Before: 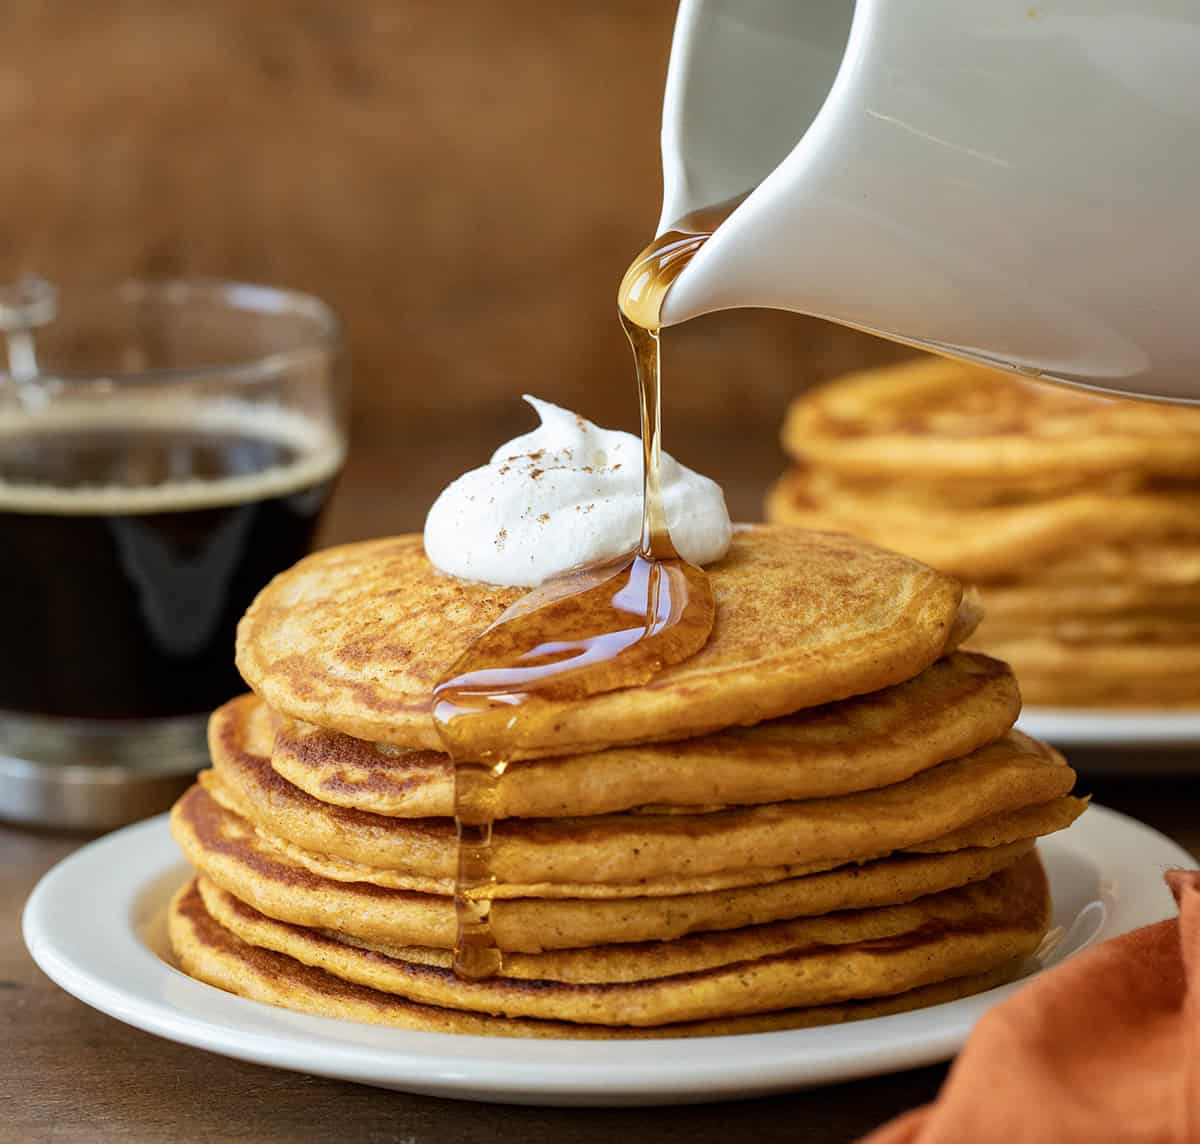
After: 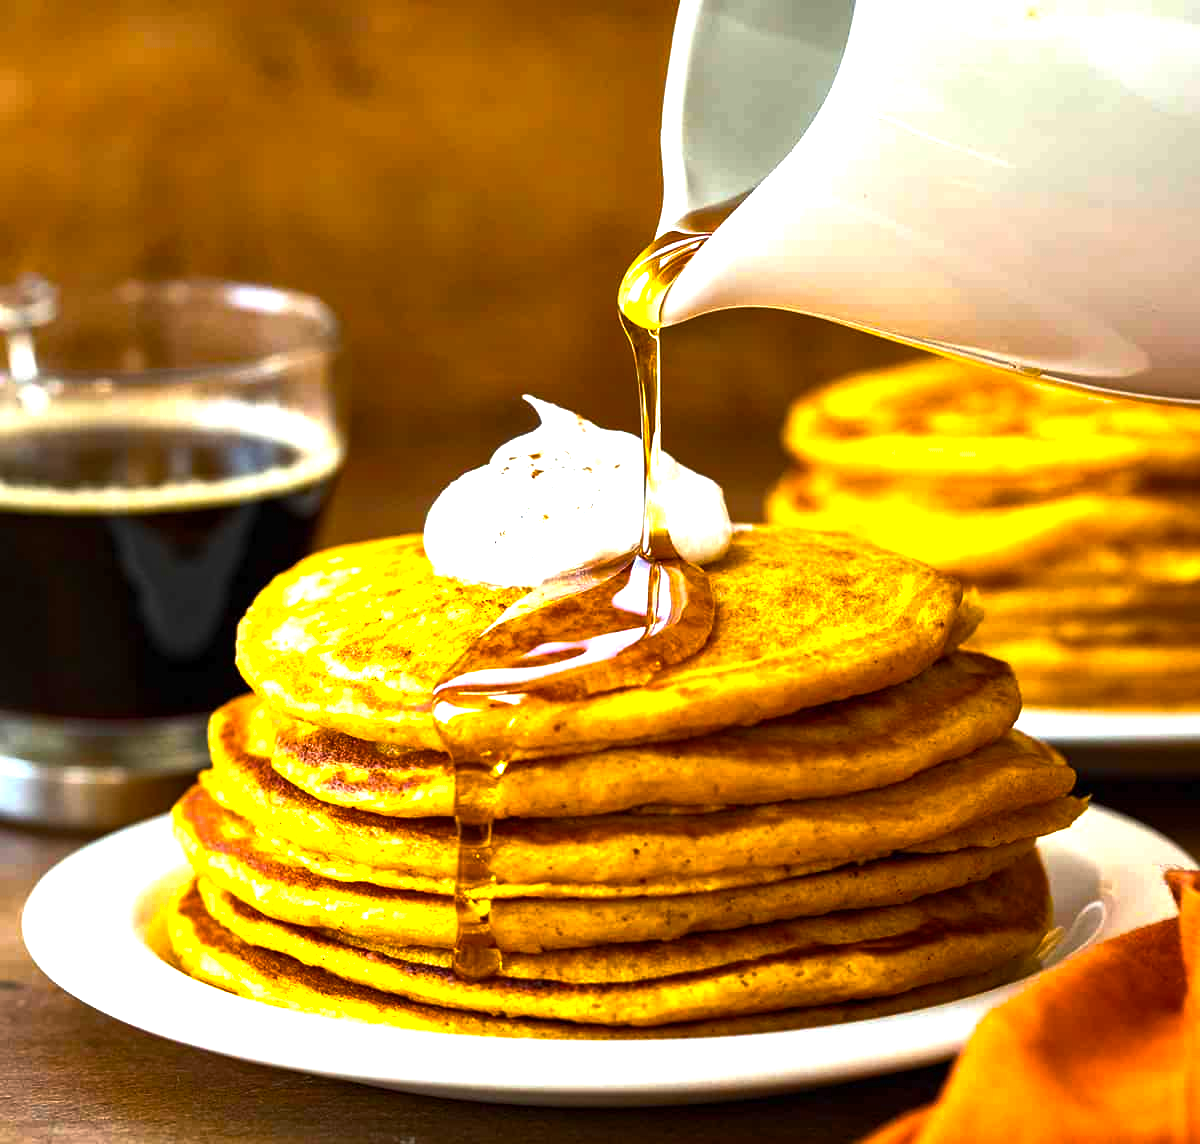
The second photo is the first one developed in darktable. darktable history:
tone equalizer: edges refinement/feathering 500, mask exposure compensation -1.57 EV, preserve details no
color balance rgb: linear chroma grading › global chroma 8.901%, perceptual saturation grading › global saturation 29.519%, perceptual brilliance grading › highlights 74.777%, perceptual brilliance grading › shadows -29.189%, contrast -20.463%
